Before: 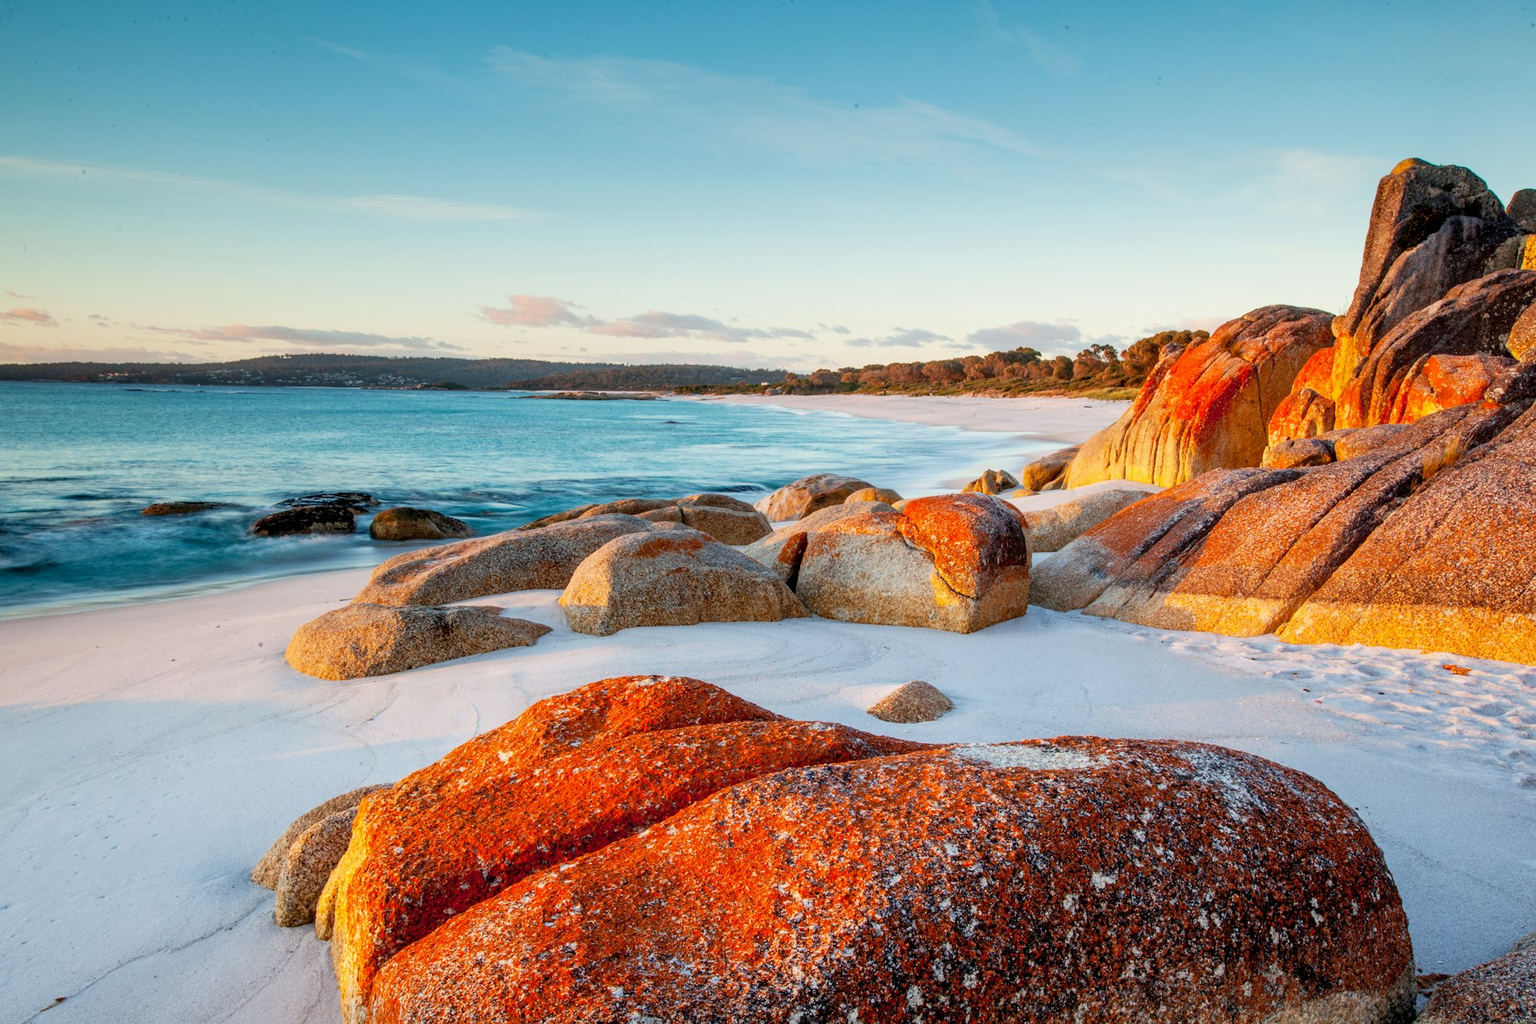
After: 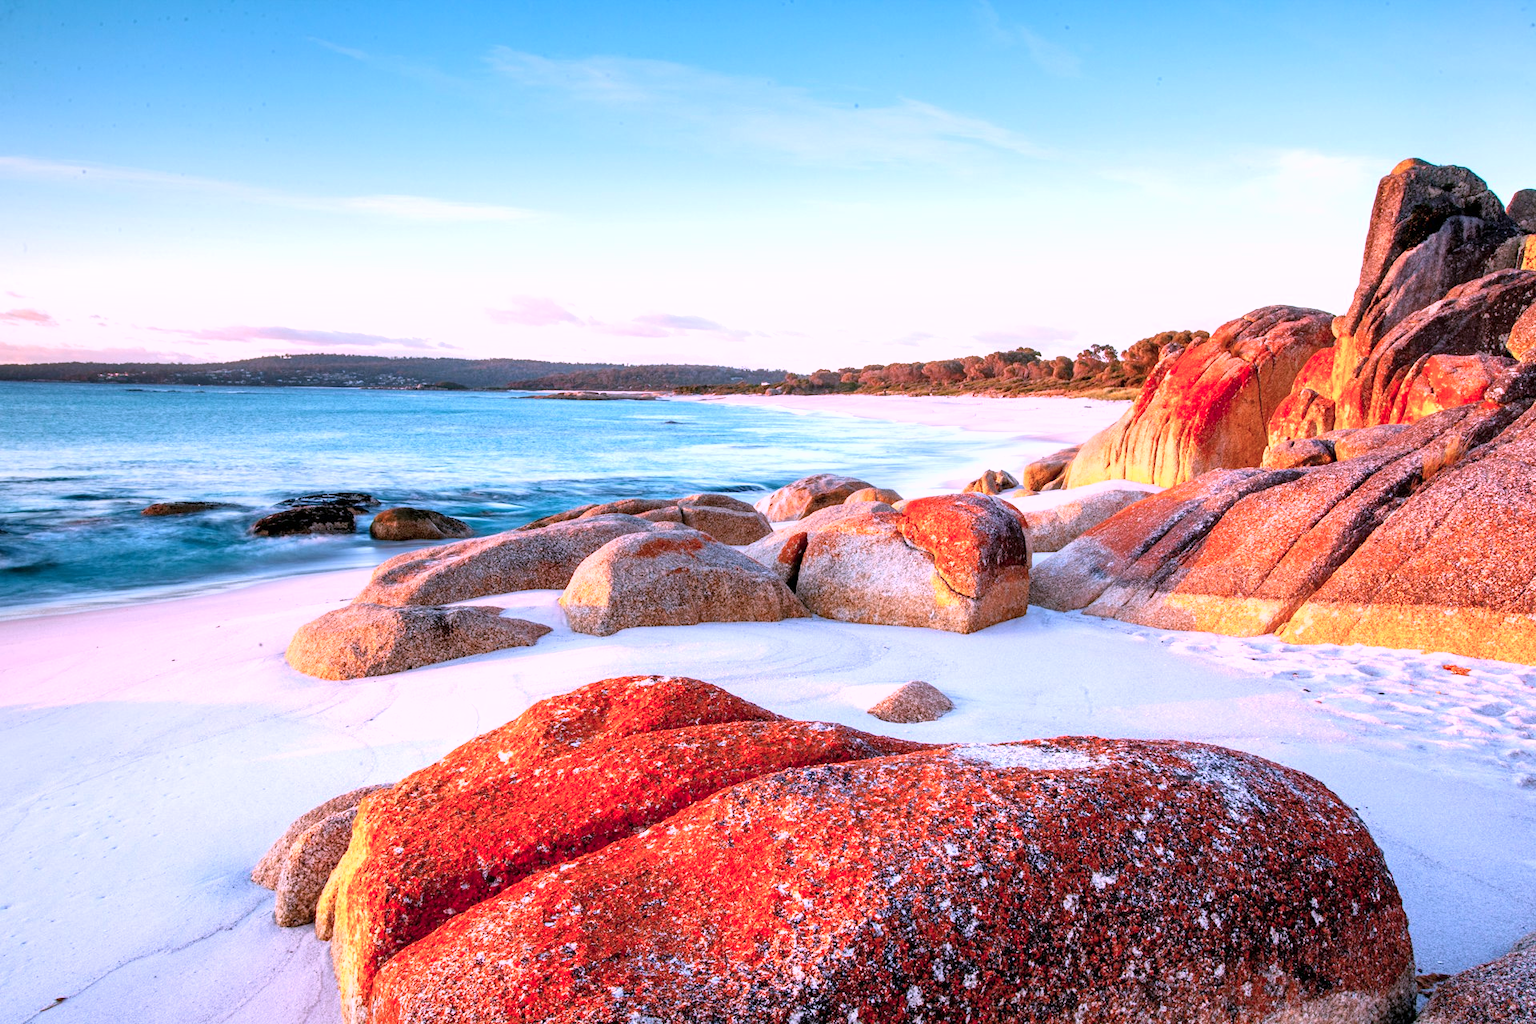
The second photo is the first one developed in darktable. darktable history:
color correction: highlights a* 15.07, highlights b* -25.22
shadows and highlights: shadows -8.36, white point adjustment 1.41, highlights 10.91
exposure: exposure 0.607 EV, compensate exposure bias true, compensate highlight preservation false
